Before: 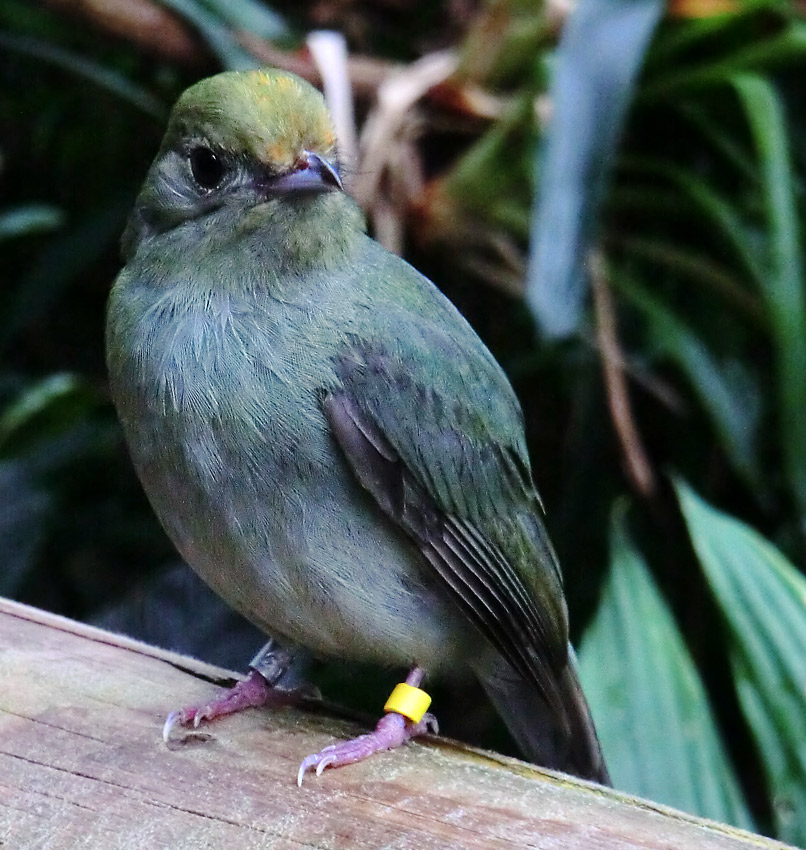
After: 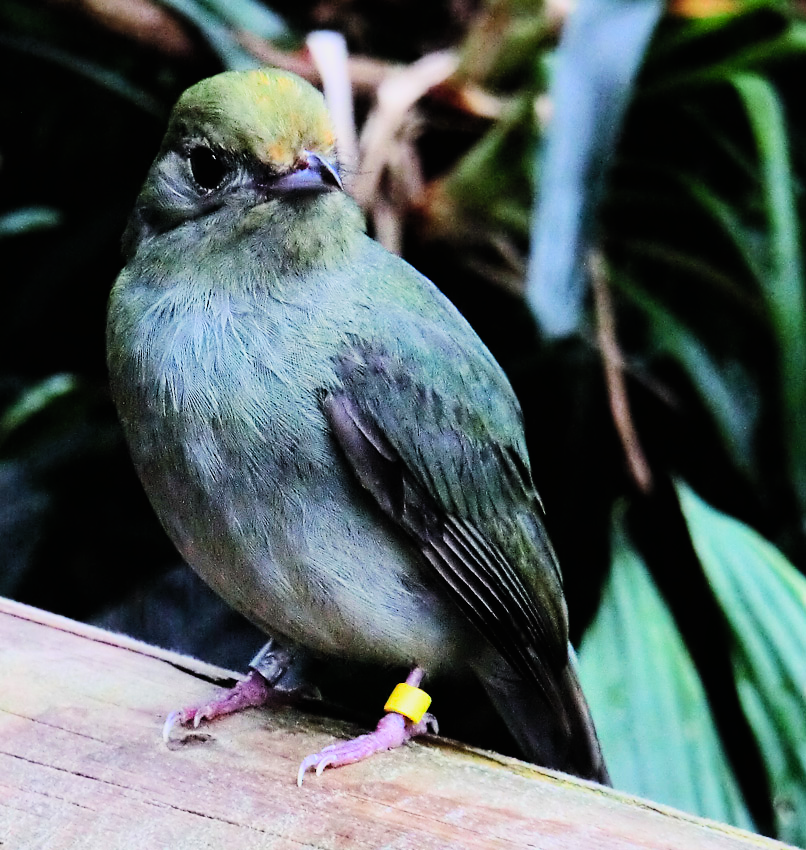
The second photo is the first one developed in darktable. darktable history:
contrast brightness saturation: contrast 0.204, brightness 0.169, saturation 0.228
filmic rgb: black relative exposure -7.65 EV, white relative exposure 4.56 EV, threshold 3.05 EV, hardness 3.61, contrast 1.266, enable highlight reconstruction true
